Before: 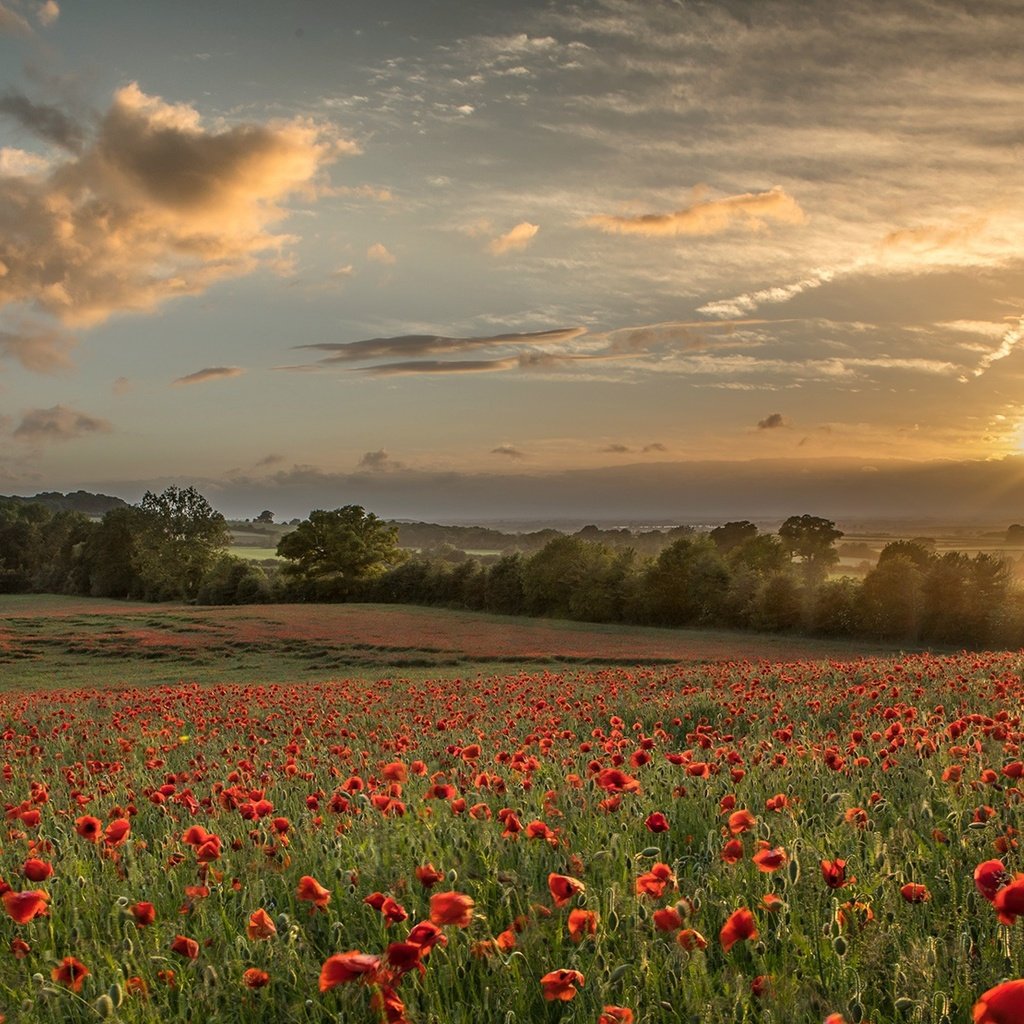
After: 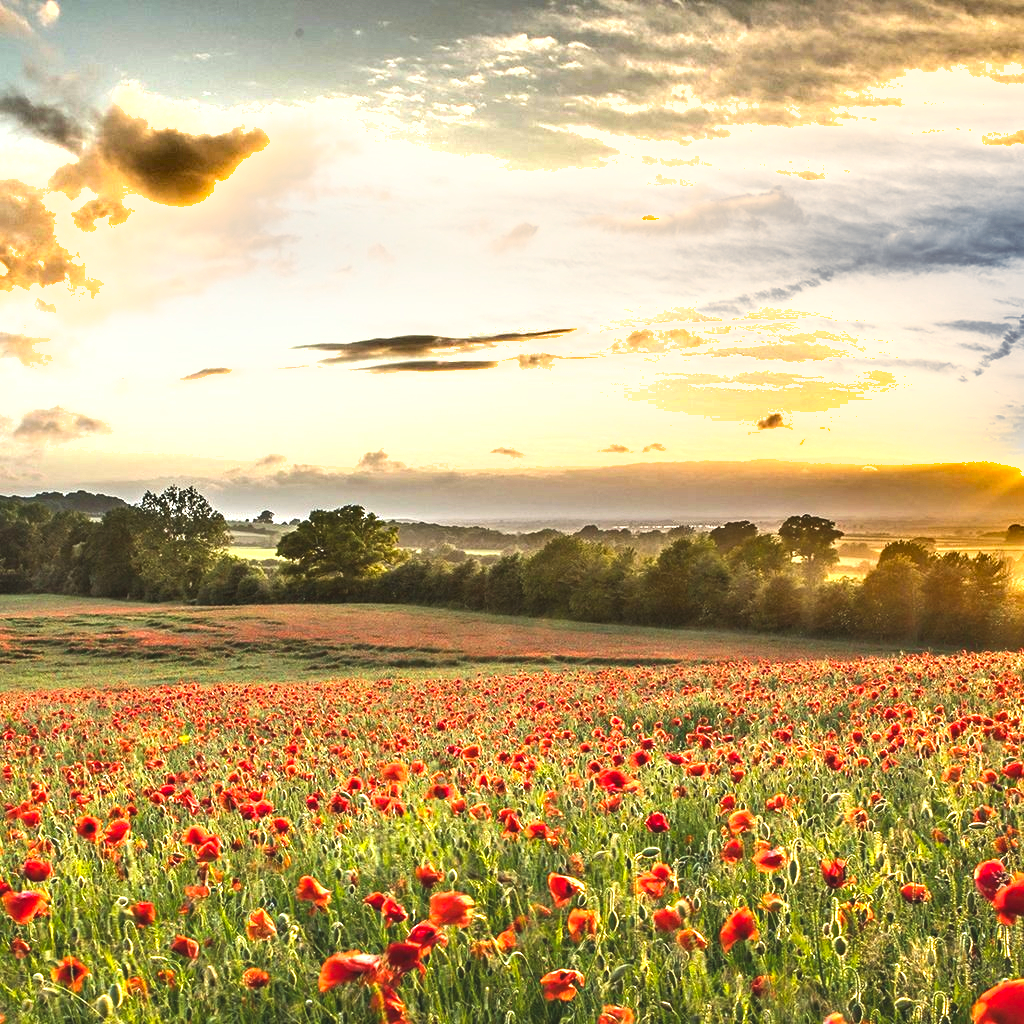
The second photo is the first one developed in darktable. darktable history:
color balance rgb: shadows lift › luminance -10.181%, shadows lift › chroma 0.672%, shadows lift › hue 111.04°, global offset › luminance 0.705%, perceptual saturation grading › global saturation 0.004%, perceptual brilliance grading › global brilliance 29.24%, perceptual brilliance grading › highlights 11.799%, perceptual brilliance grading › mid-tones 24.048%
shadows and highlights: soften with gaussian
exposure: exposure 0.661 EV, compensate exposure bias true, compensate highlight preservation false
